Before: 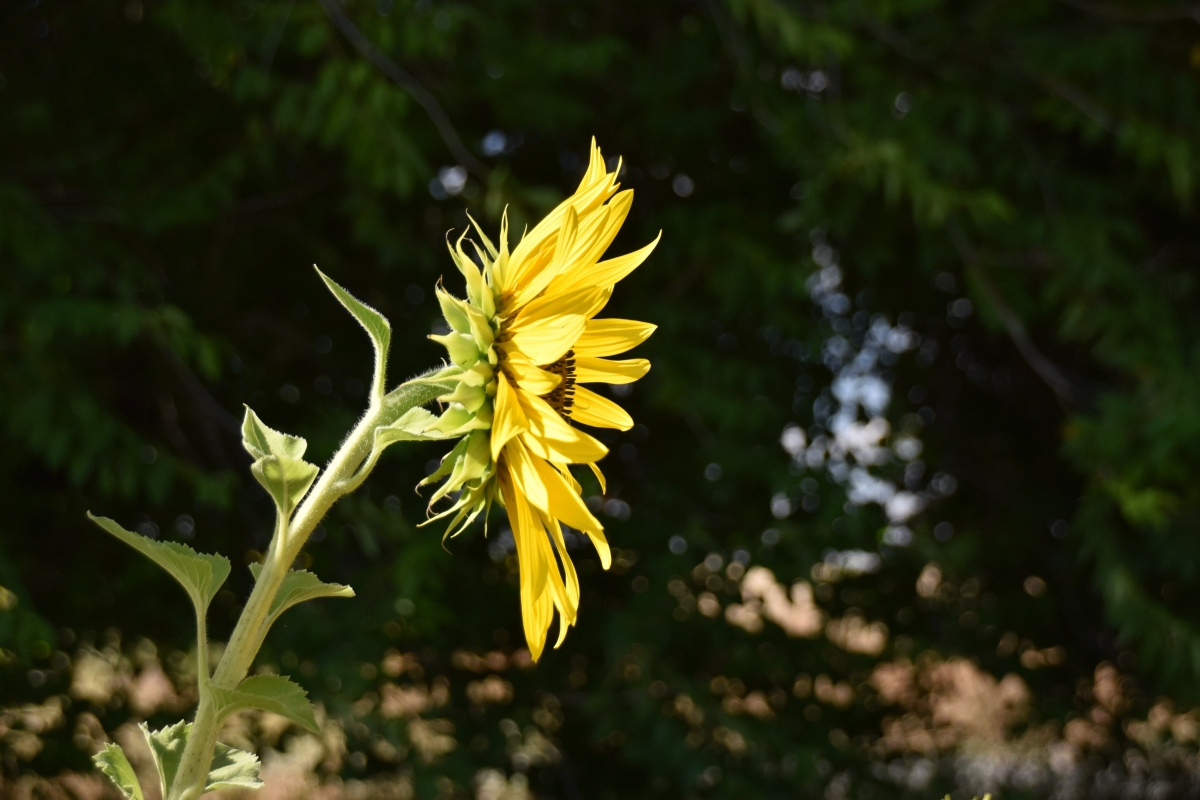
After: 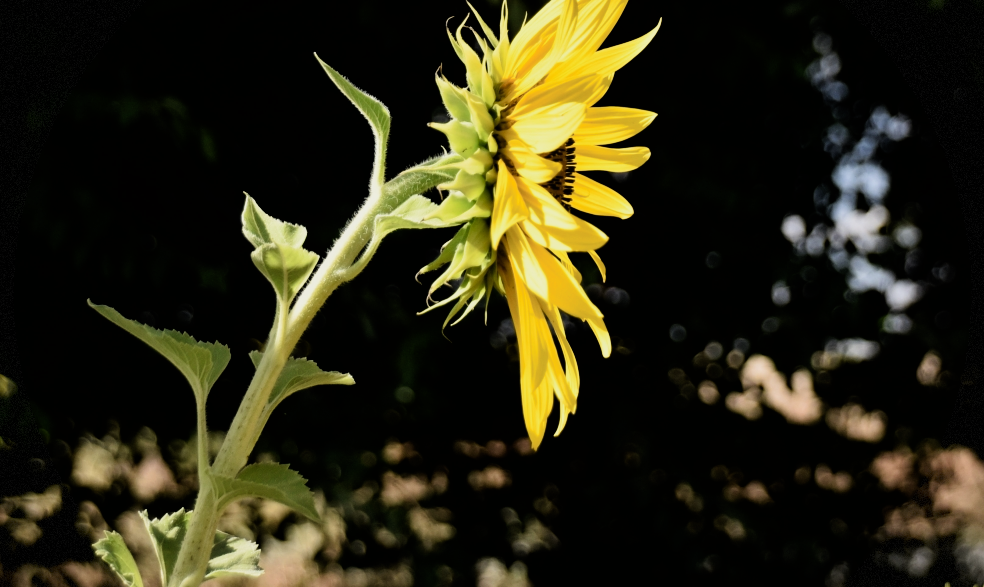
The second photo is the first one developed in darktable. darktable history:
filmic rgb: black relative exposure -5 EV, white relative exposure 3.5 EV, hardness 3.19, contrast 1.4, highlights saturation mix -30%
crop: top 26.531%, right 17.959%
vignetting: fall-off start 97.28%, fall-off radius 79%, brightness -0.462, saturation -0.3, width/height ratio 1.114, dithering 8-bit output, unbound false
